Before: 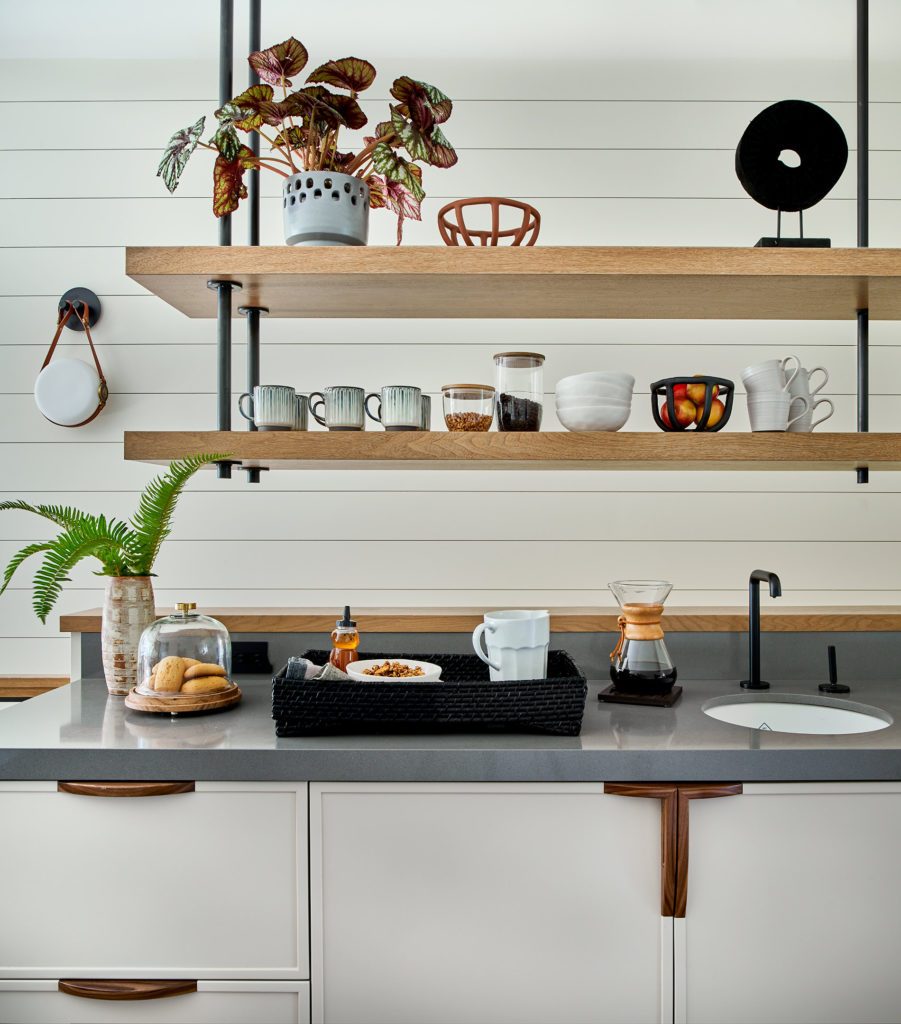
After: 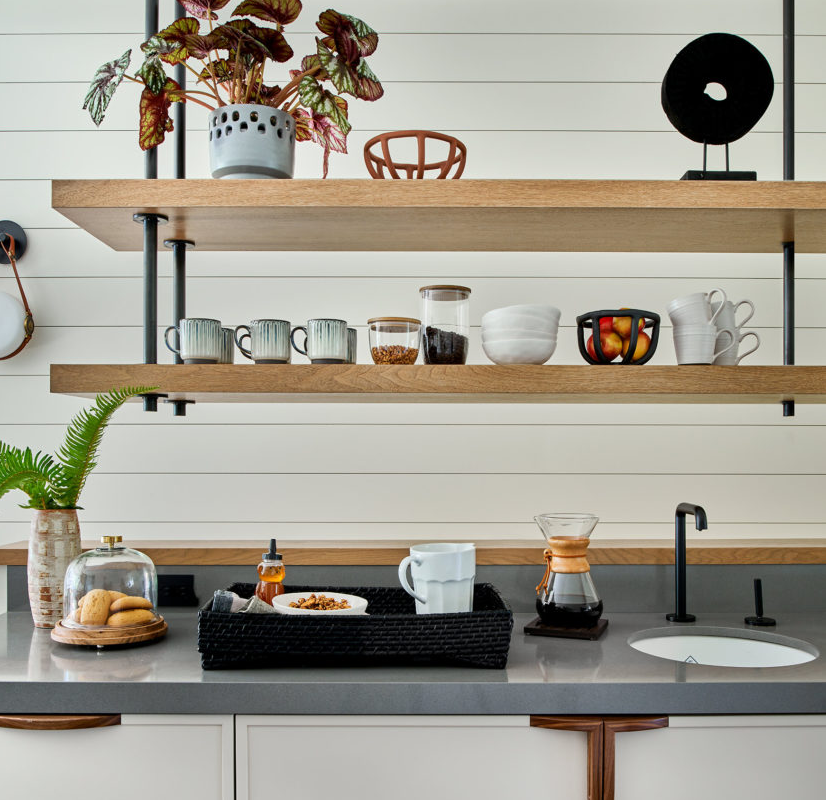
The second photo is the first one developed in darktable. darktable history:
crop: left 8.244%, top 6.596%, bottom 15.206%
